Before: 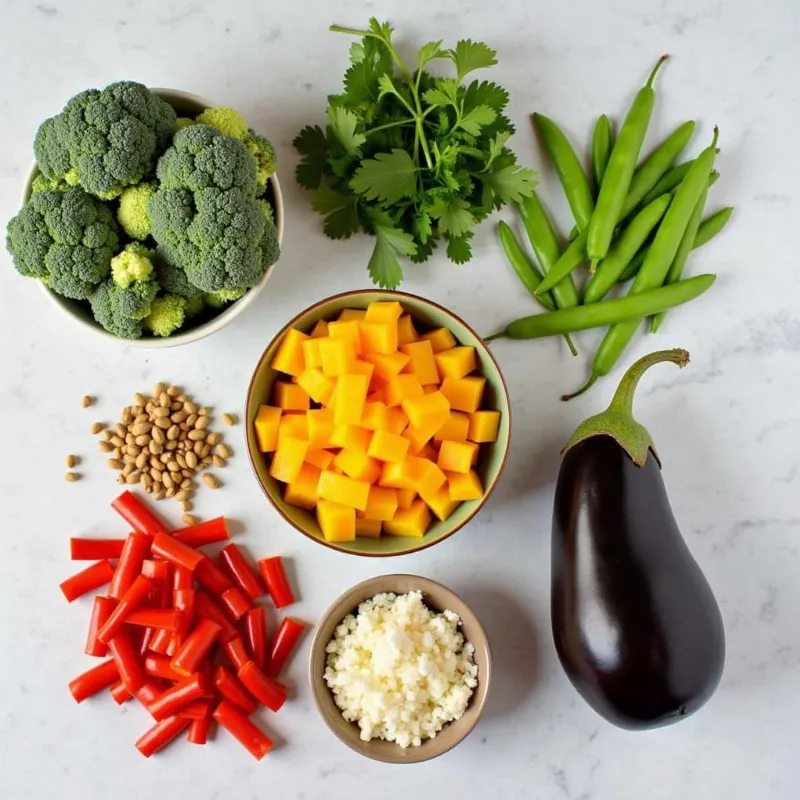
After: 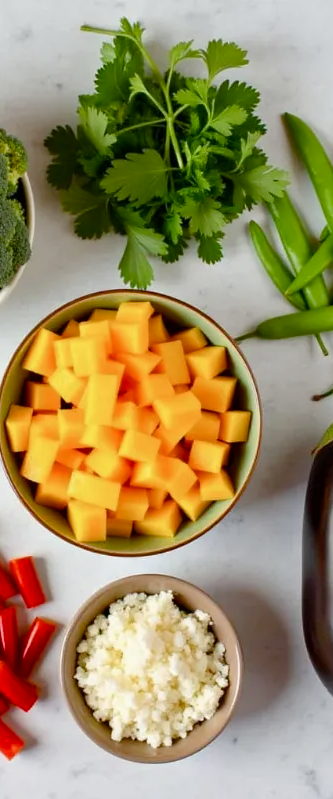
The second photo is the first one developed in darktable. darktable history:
crop: left 31.229%, right 27.105%
color balance rgb: perceptual saturation grading › global saturation 20%, perceptual saturation grading › highlights -25%, perceptual saturation grading › shadows 50%, global vibrance -25%
